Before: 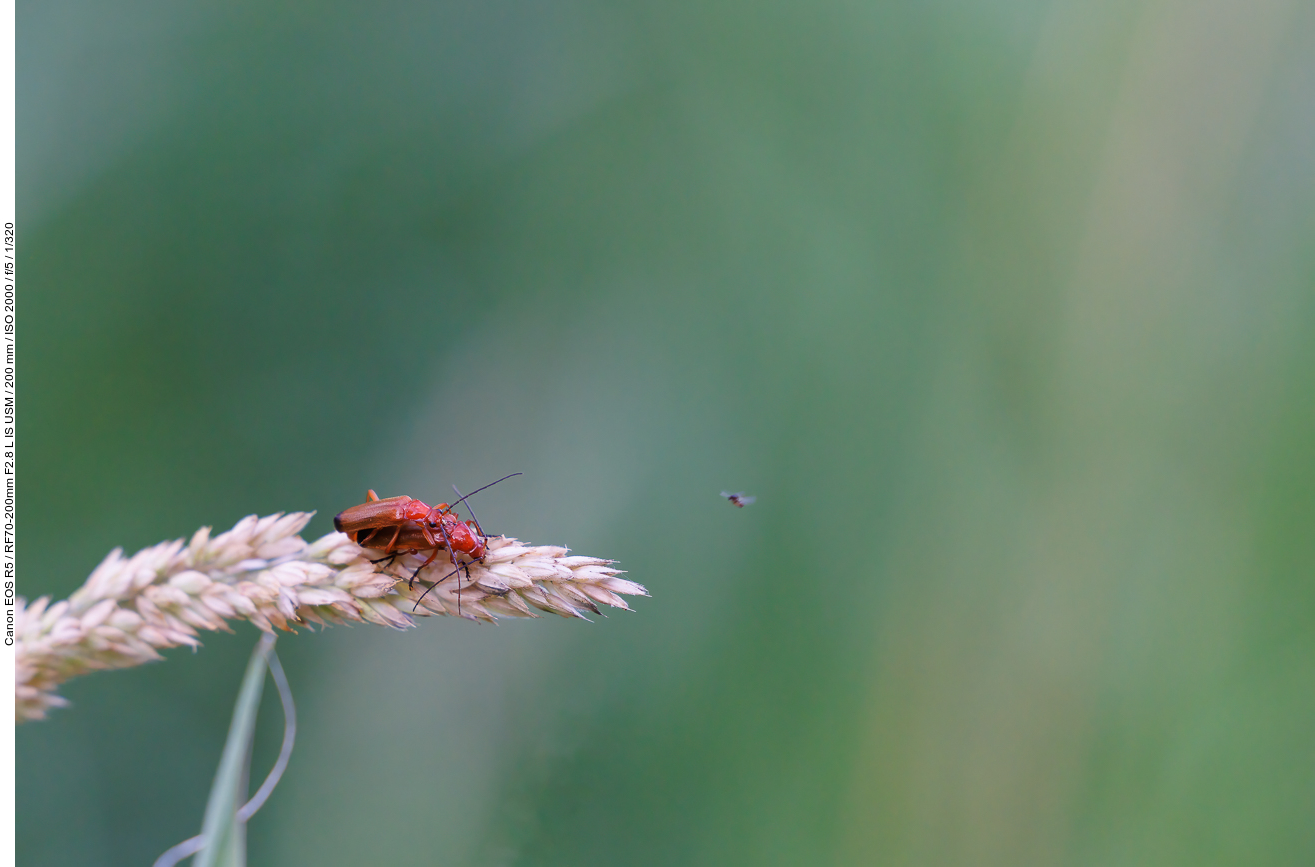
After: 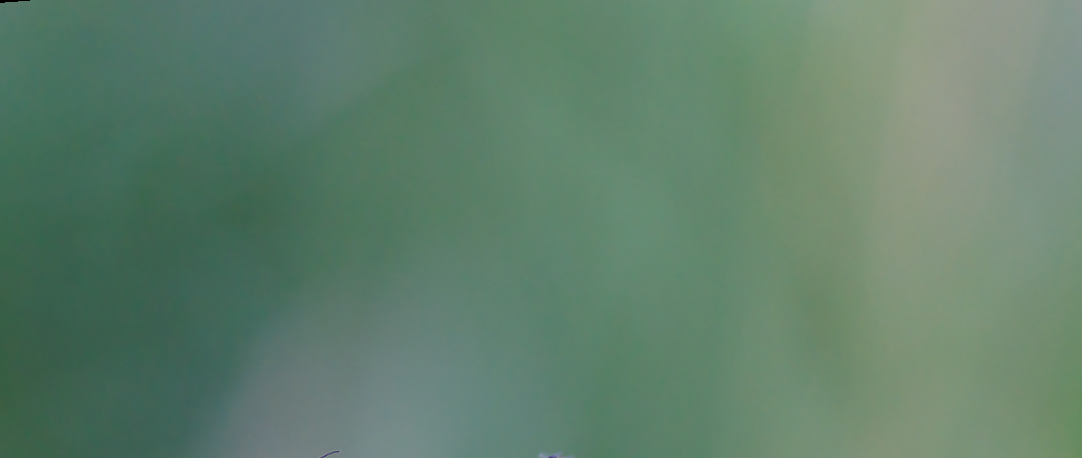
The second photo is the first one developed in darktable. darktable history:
crop and rotate: left 11.812%, bottom 42.776%
rotate and perspective: rotation -4.57°, crop left 0.054, crop right 0.944, crop top 0.087, crop bottom 0.914
